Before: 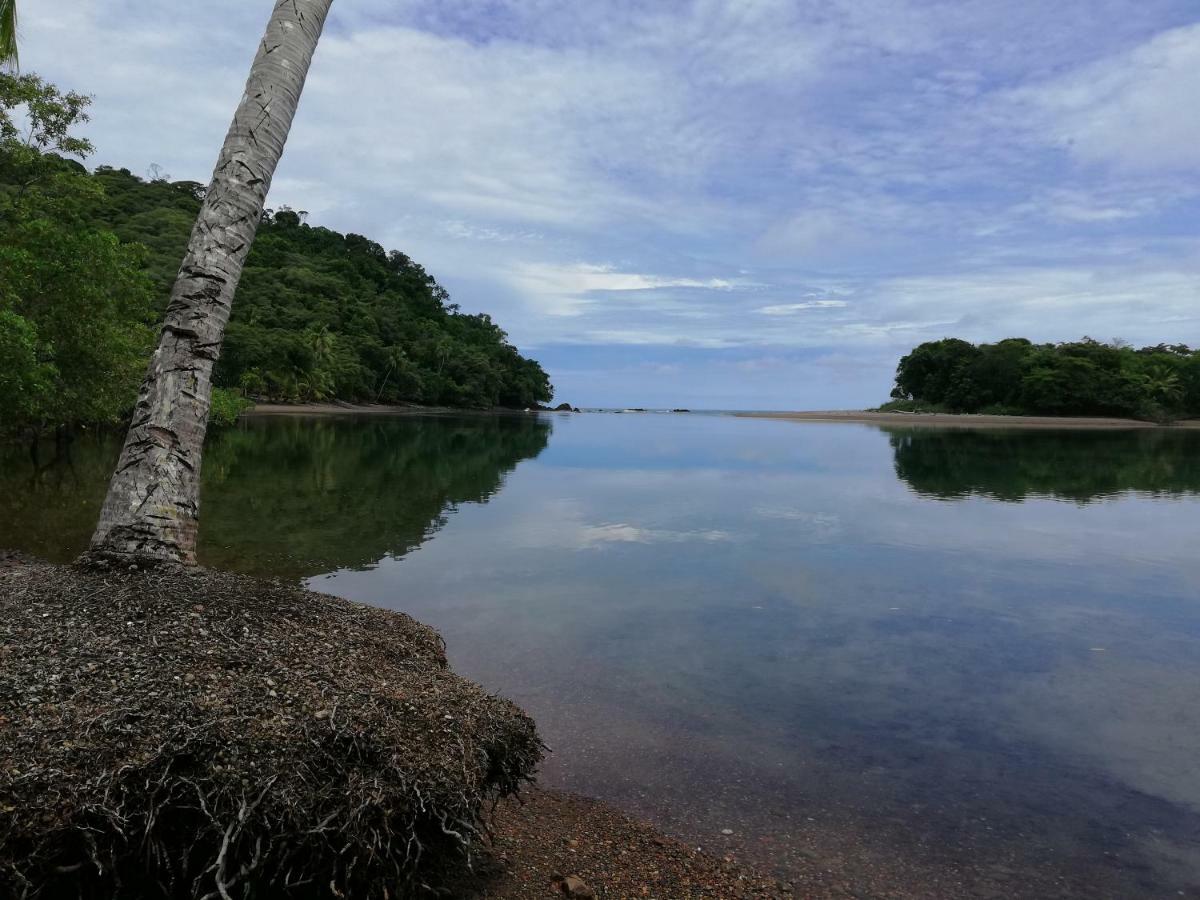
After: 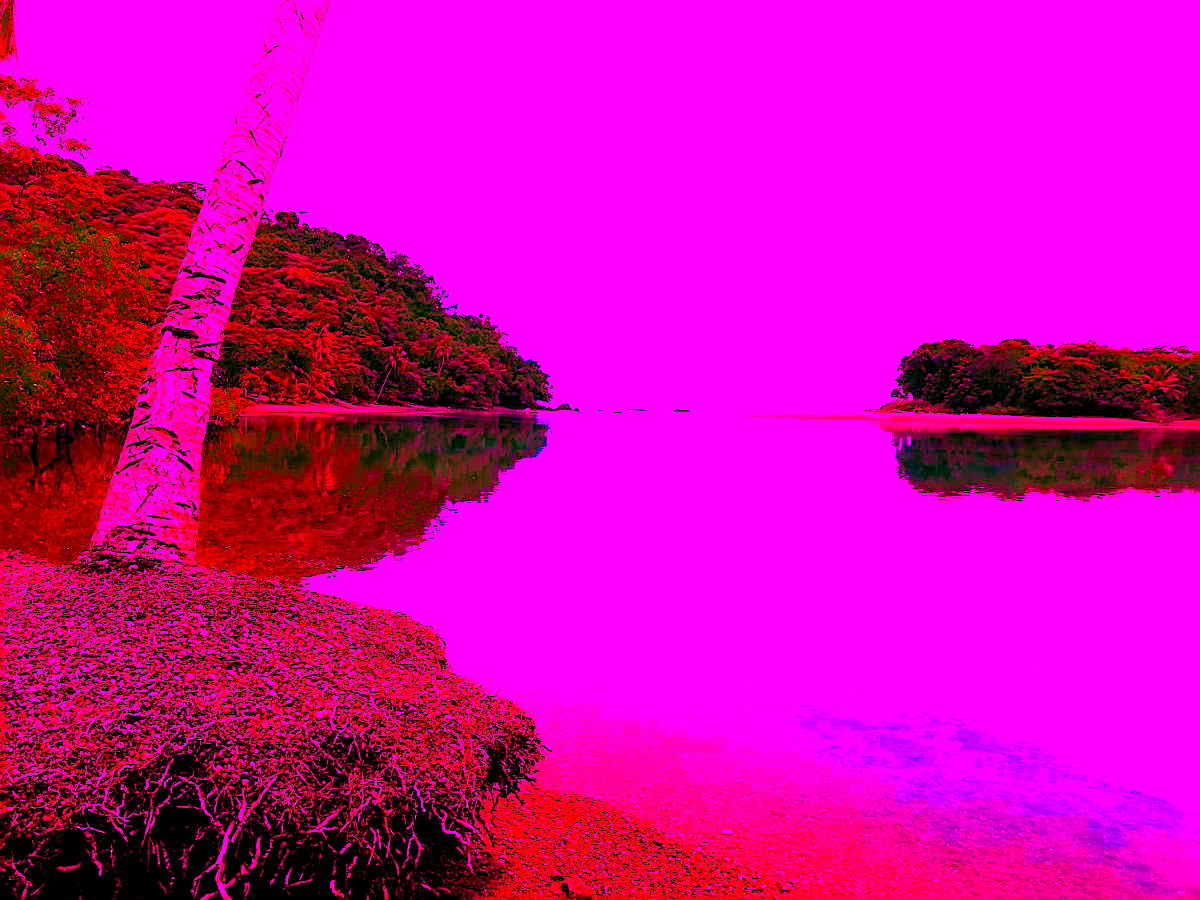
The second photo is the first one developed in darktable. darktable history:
levels: levels [0.018, 0.493, 1]
exposure: black level correction 0.002, exposure 0.15 EV, compensate highlight preservation false
white balance: red 2.12, blue 1.549
color contrast: green-magenta contrast 1.69, blue-yellow contrast 1.49
sharpen: radius 1.685, amount 1.294
raw denoise: noise threshold 0.014, x [[0, 0.25, 0.5, 0.75, 1] ×4]
velvia: strength 74%
color correction: saturation 1.8
vibrance: vibrance 78%
color zones: curves: ch0 [(0, 0.5) (0.143, 0.5) (0.286, 0.456) (0.429, 0.5) (0.571, 0.5) (0.714, 0.5) (0.857, 0.5) (1, 0.5)]; ch1 [(0, 0.5) (0.143, 0.5) (0.286, 0.422) (0.429, 0.5) (0.571, 0.5) (0.714, 0.5) (0.857, 0.5) (1, 0.5)]
contrast brightness saturation: contrast 0.03, brightness 0.06, saturation 0.13
